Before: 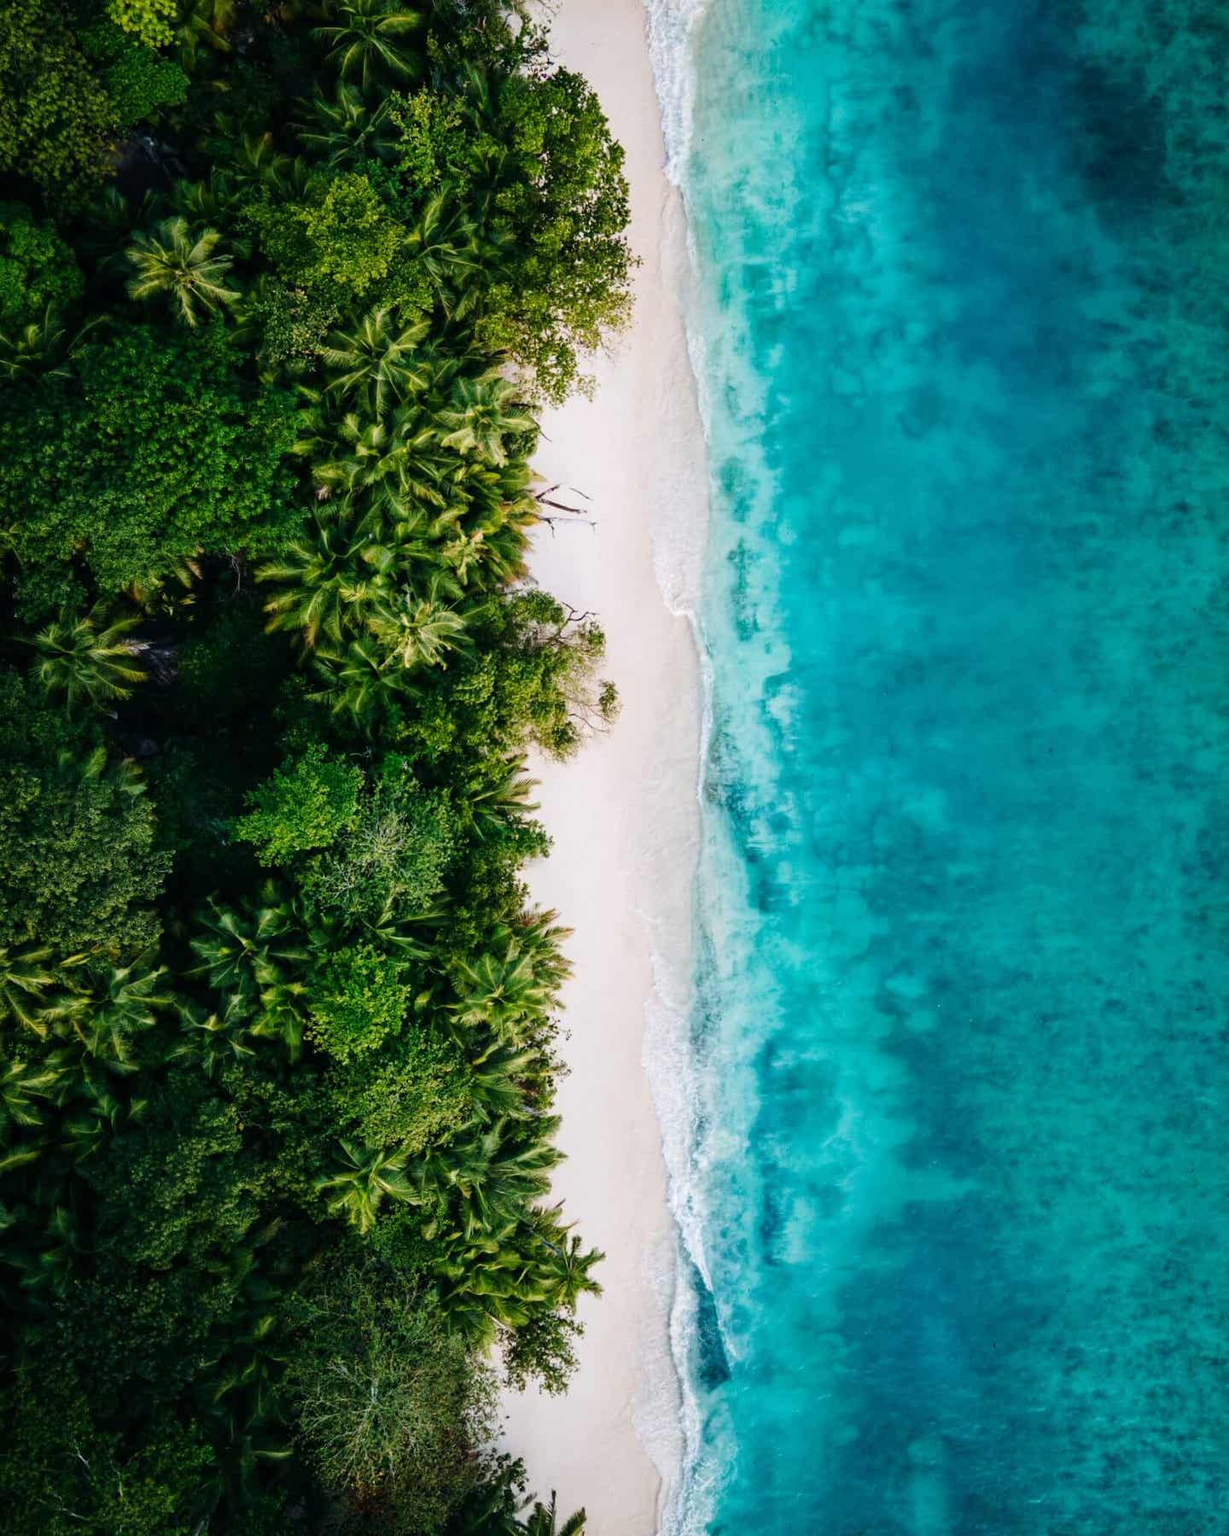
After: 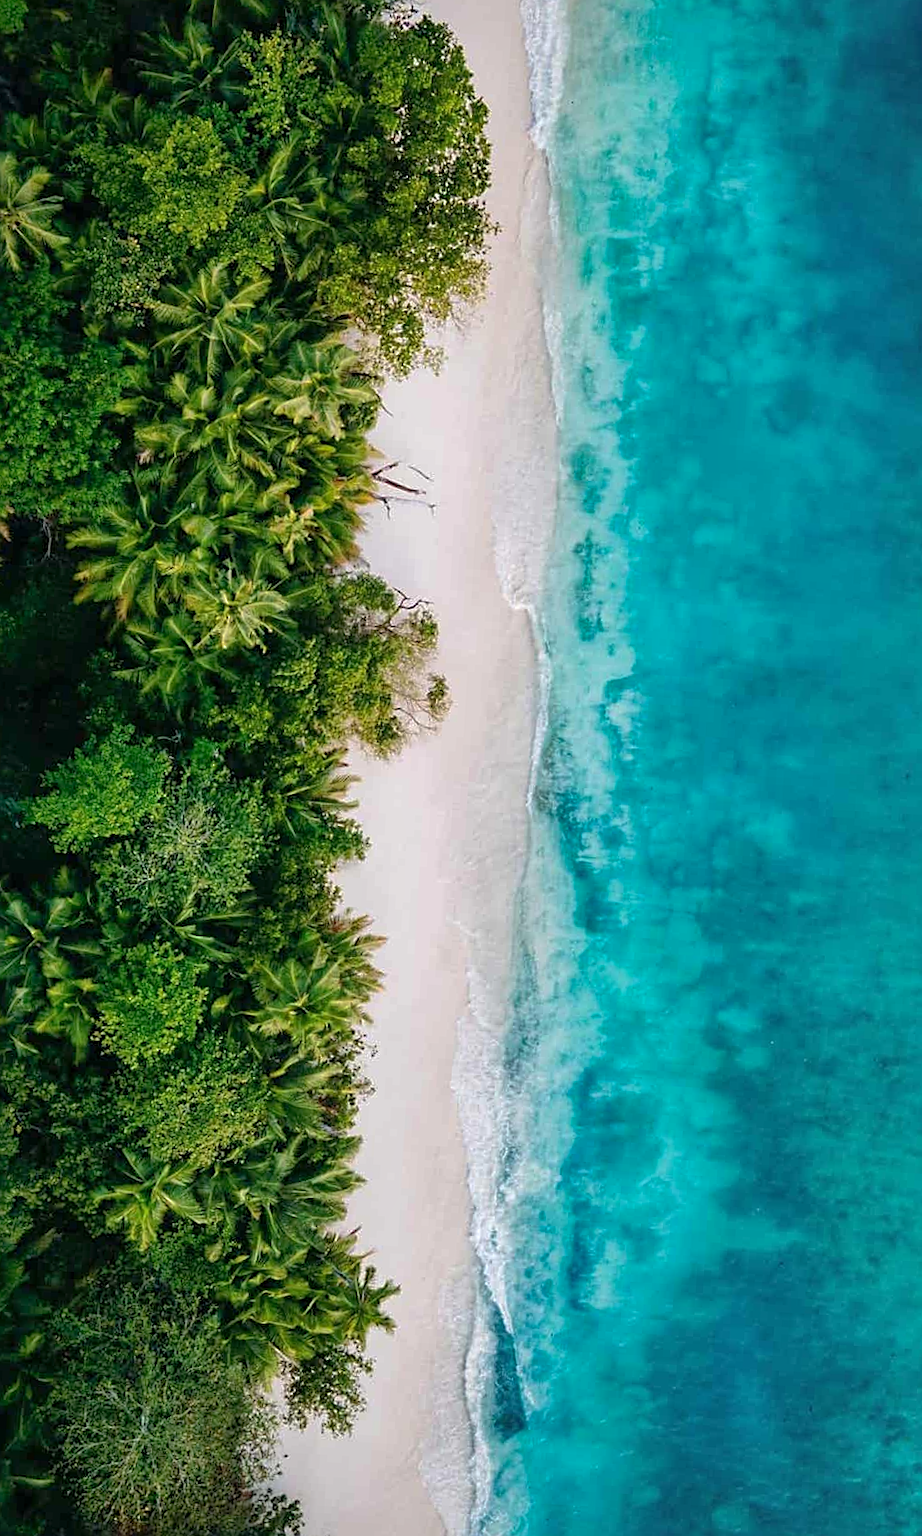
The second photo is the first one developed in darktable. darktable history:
sharpen: on, module defaults
shadows and highlights: on, module defaults
crop and rotate: angle -3.27°, left 14.277%, top 0.028%, right 10.766%, bottom 0.028%
